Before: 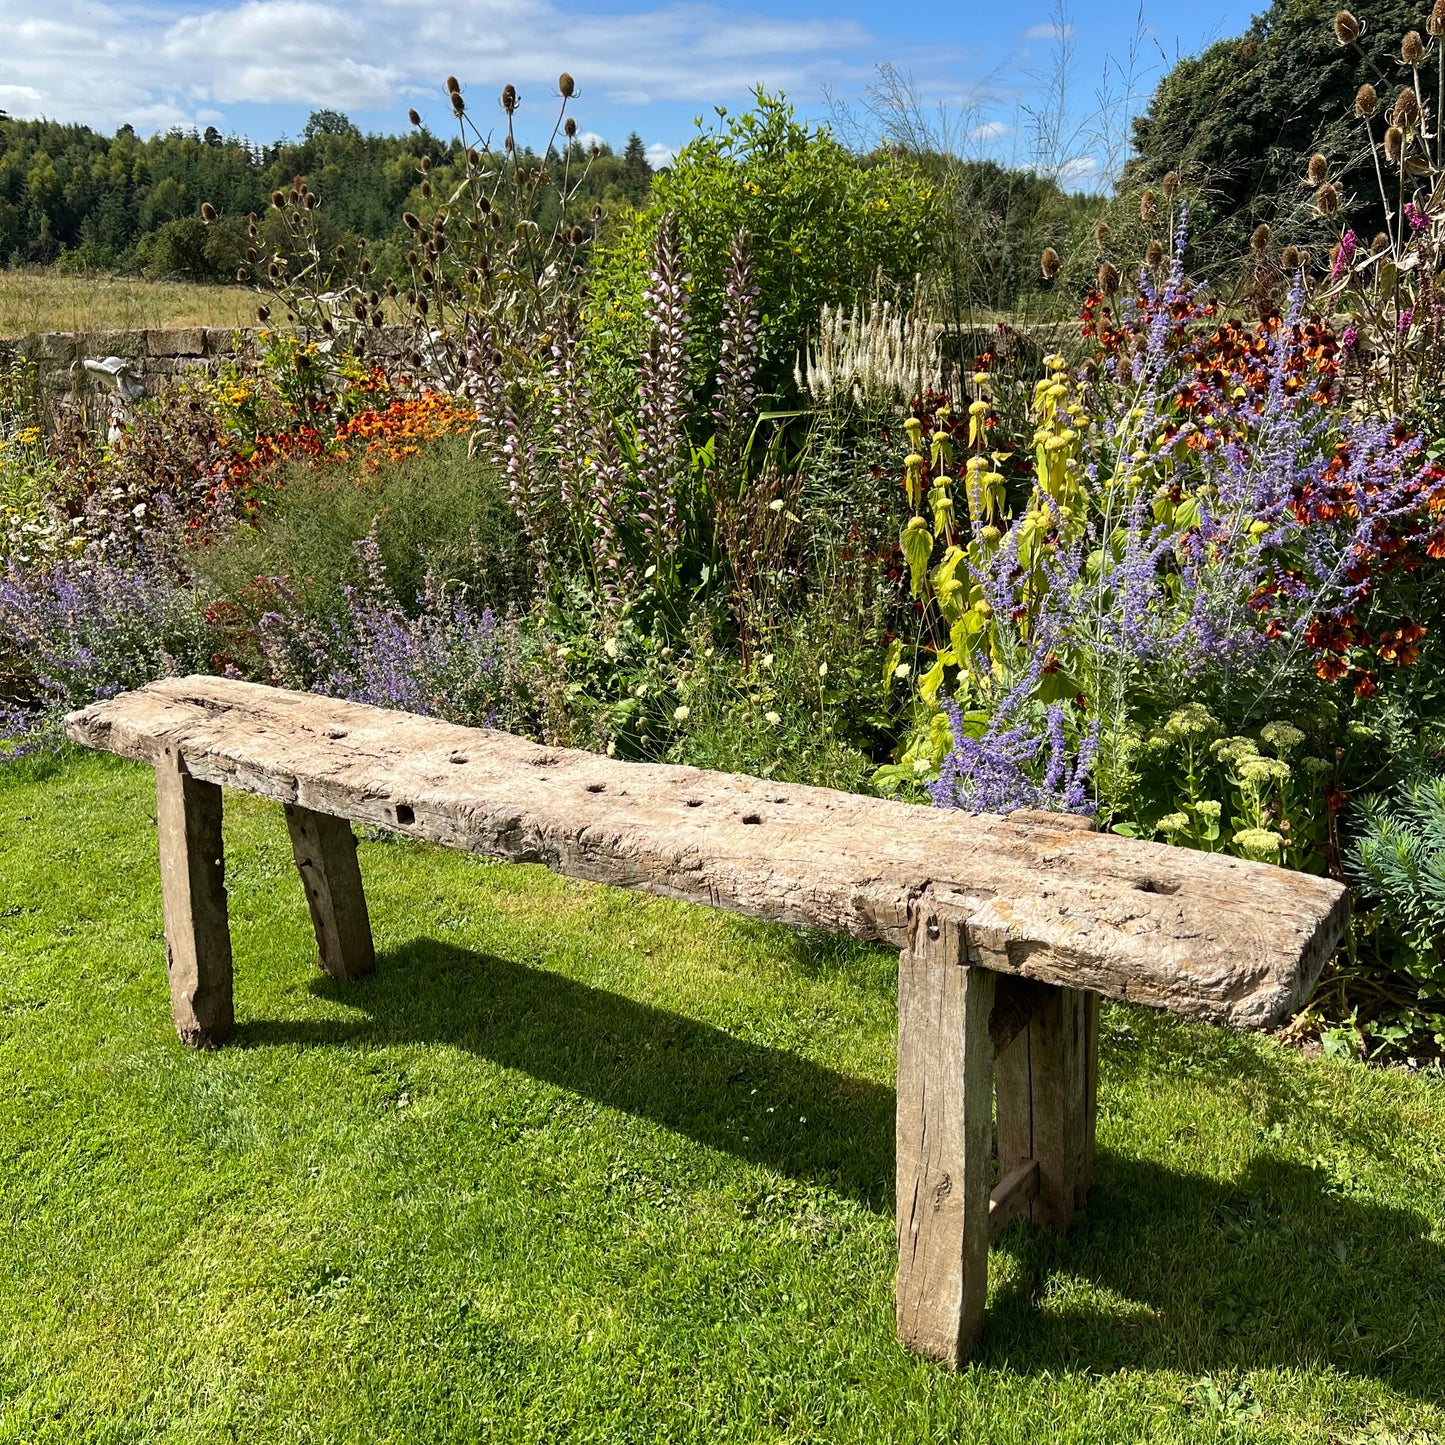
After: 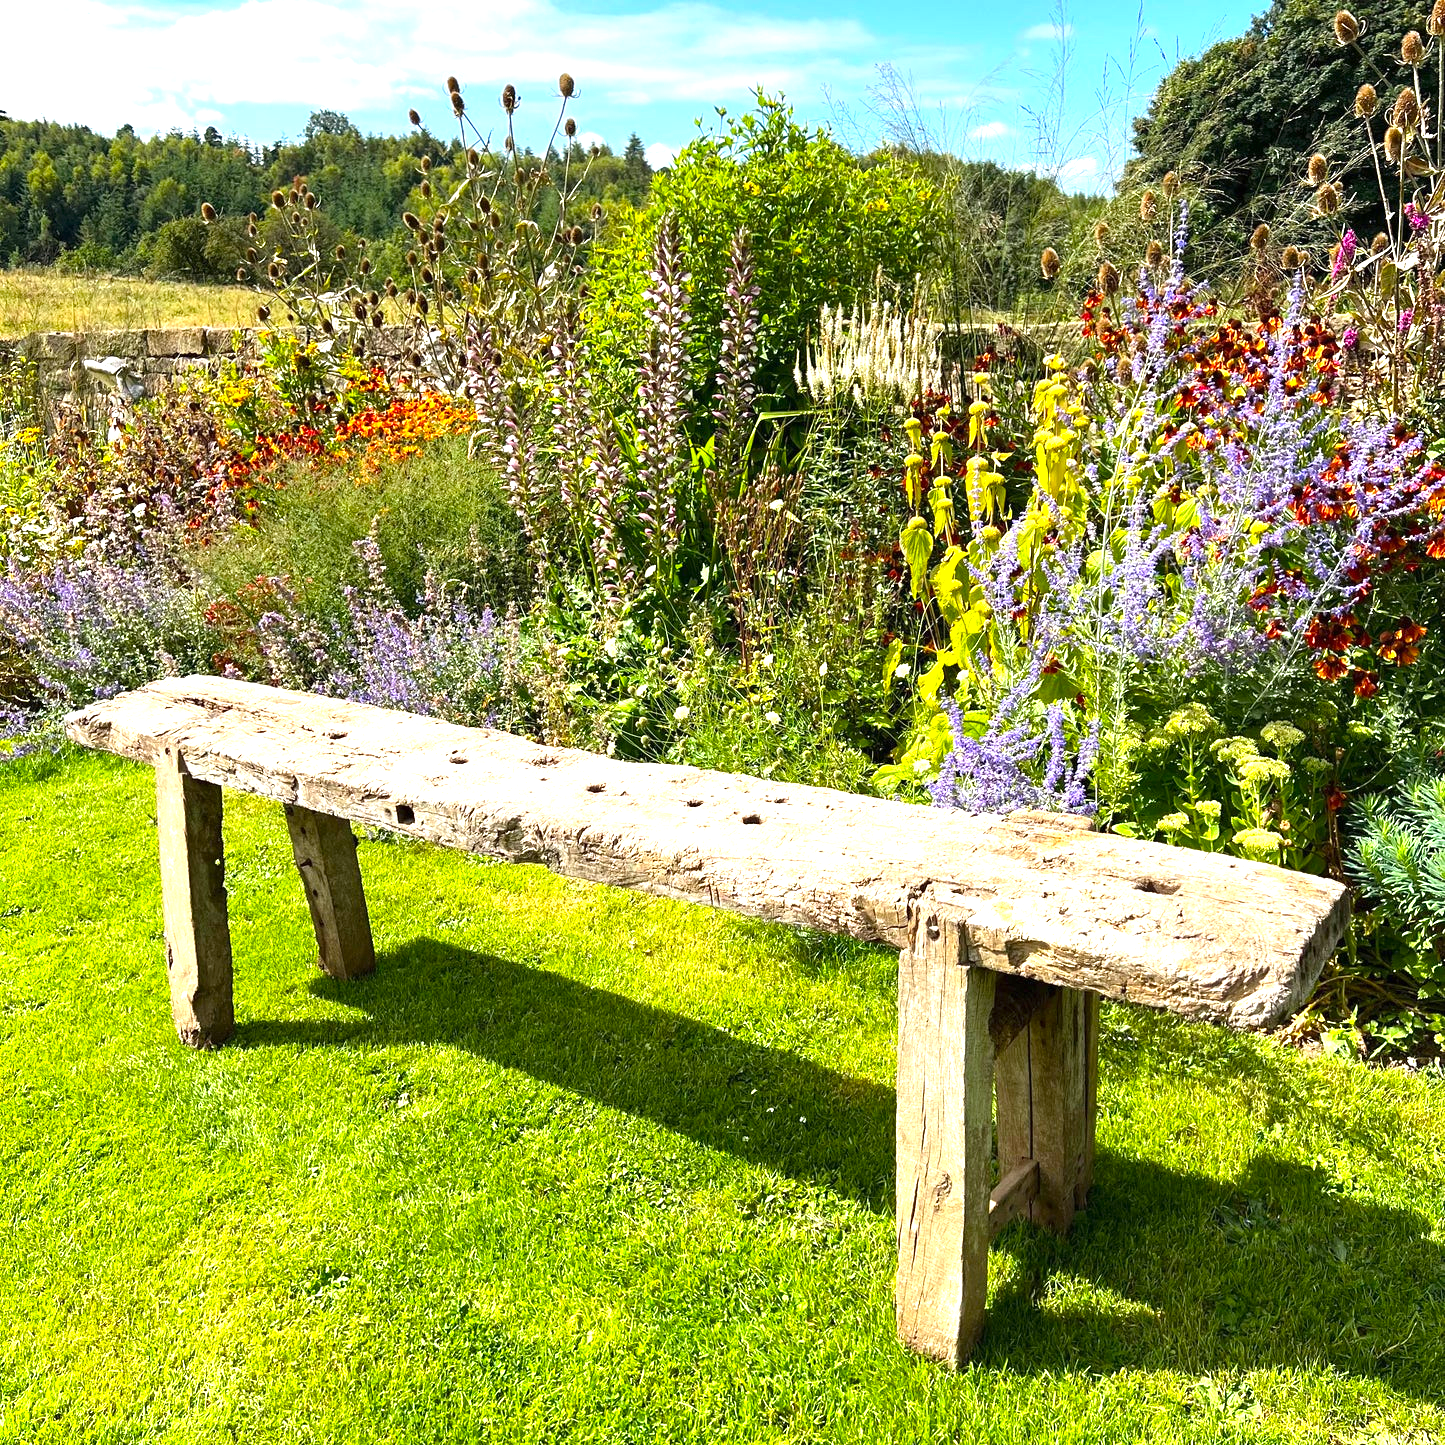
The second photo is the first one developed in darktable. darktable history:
color balance: output saturation 120%
exposure: black level correction 0, exposure 1.173 EV, compensate exposure bias true, compensate highlight preservation false
